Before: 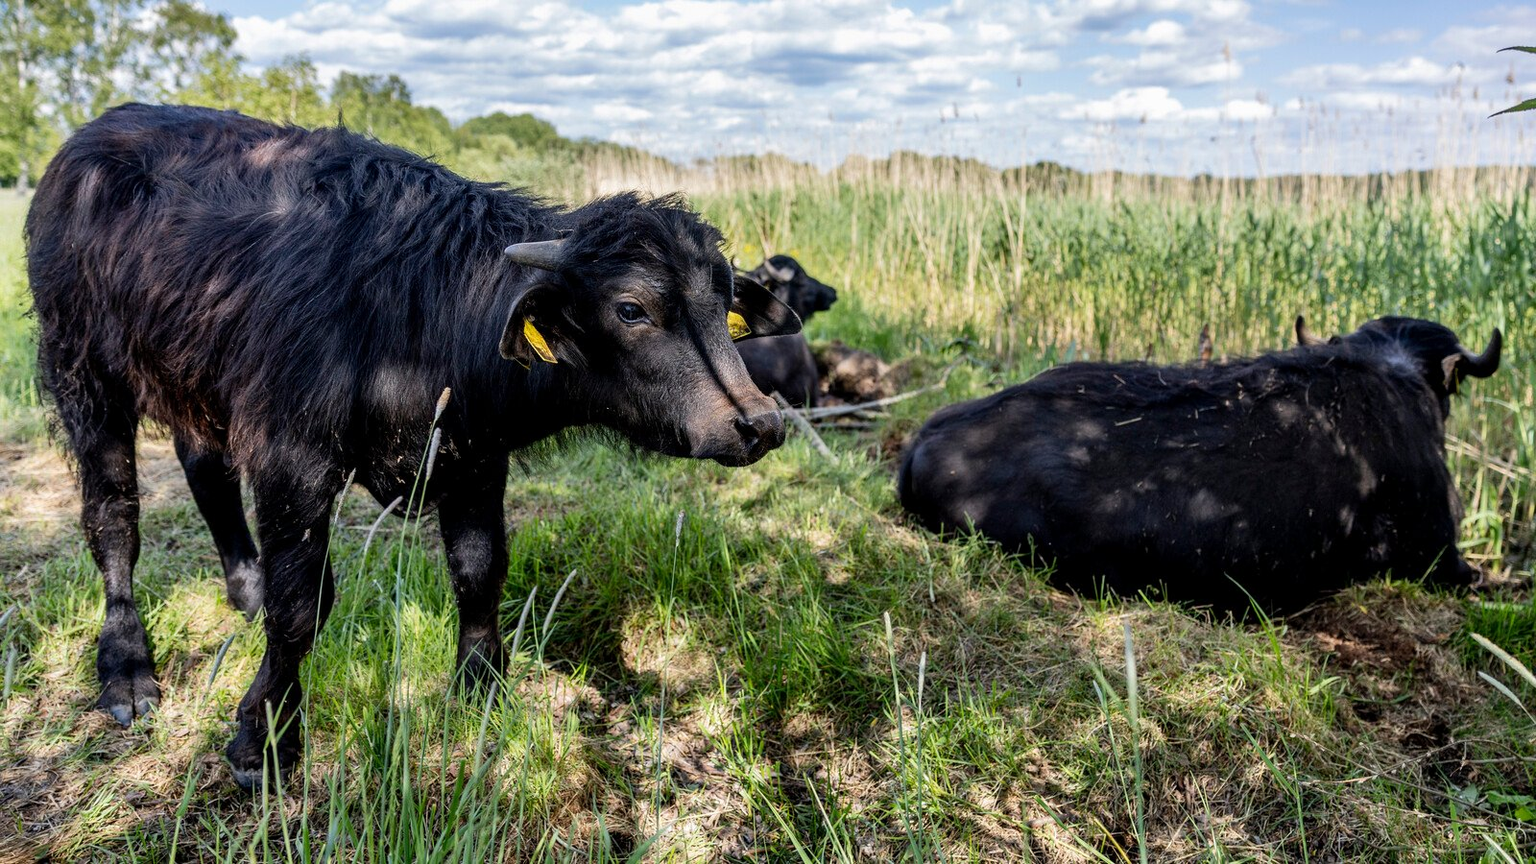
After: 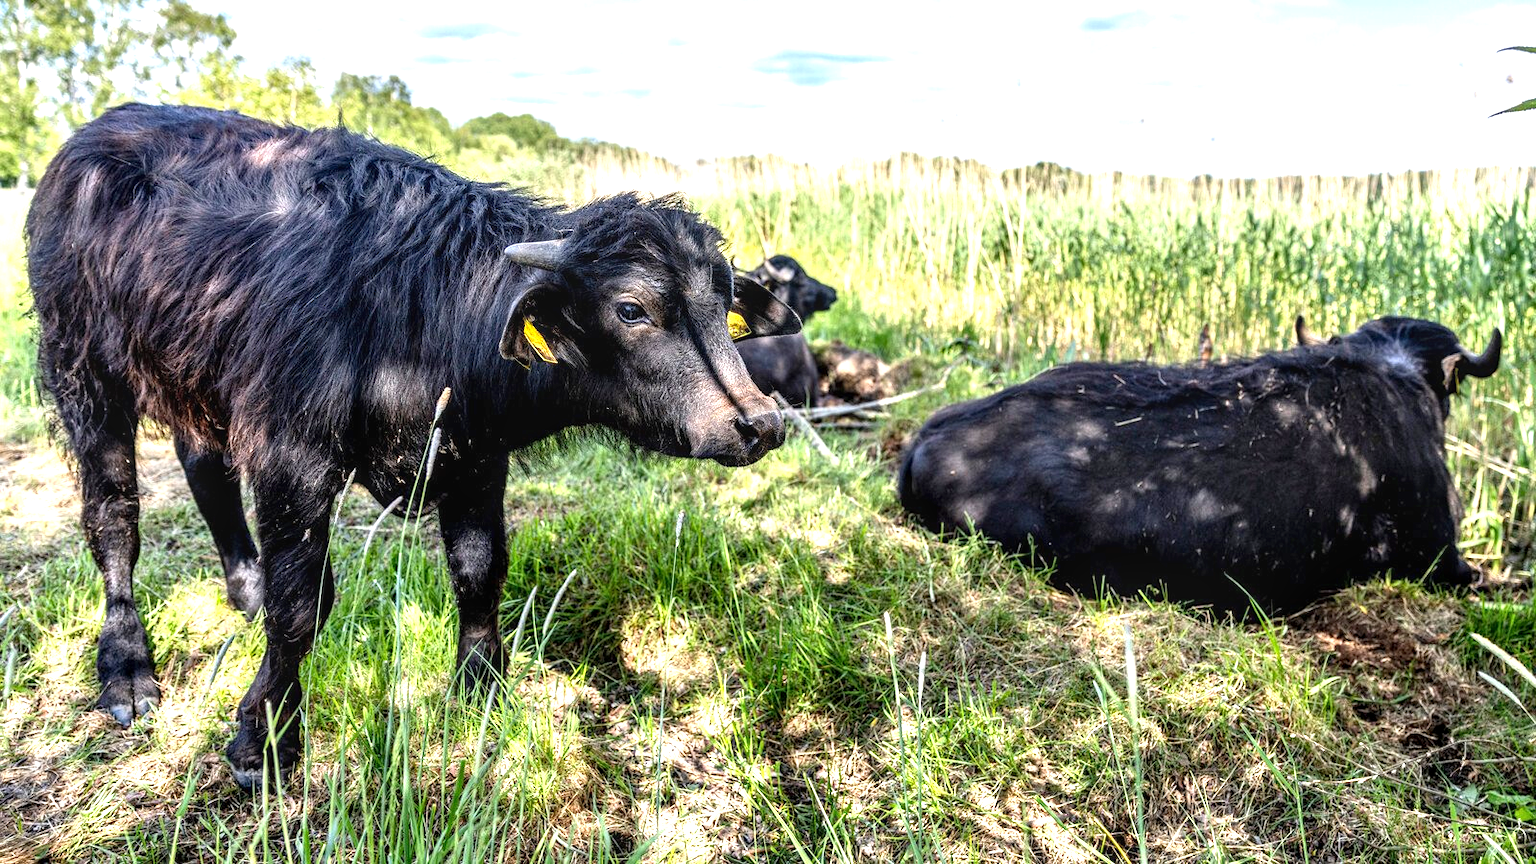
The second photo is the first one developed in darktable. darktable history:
local contrast: on, module defaults
exposure: exposure 1.15 EV, compensate highlight preservation false
